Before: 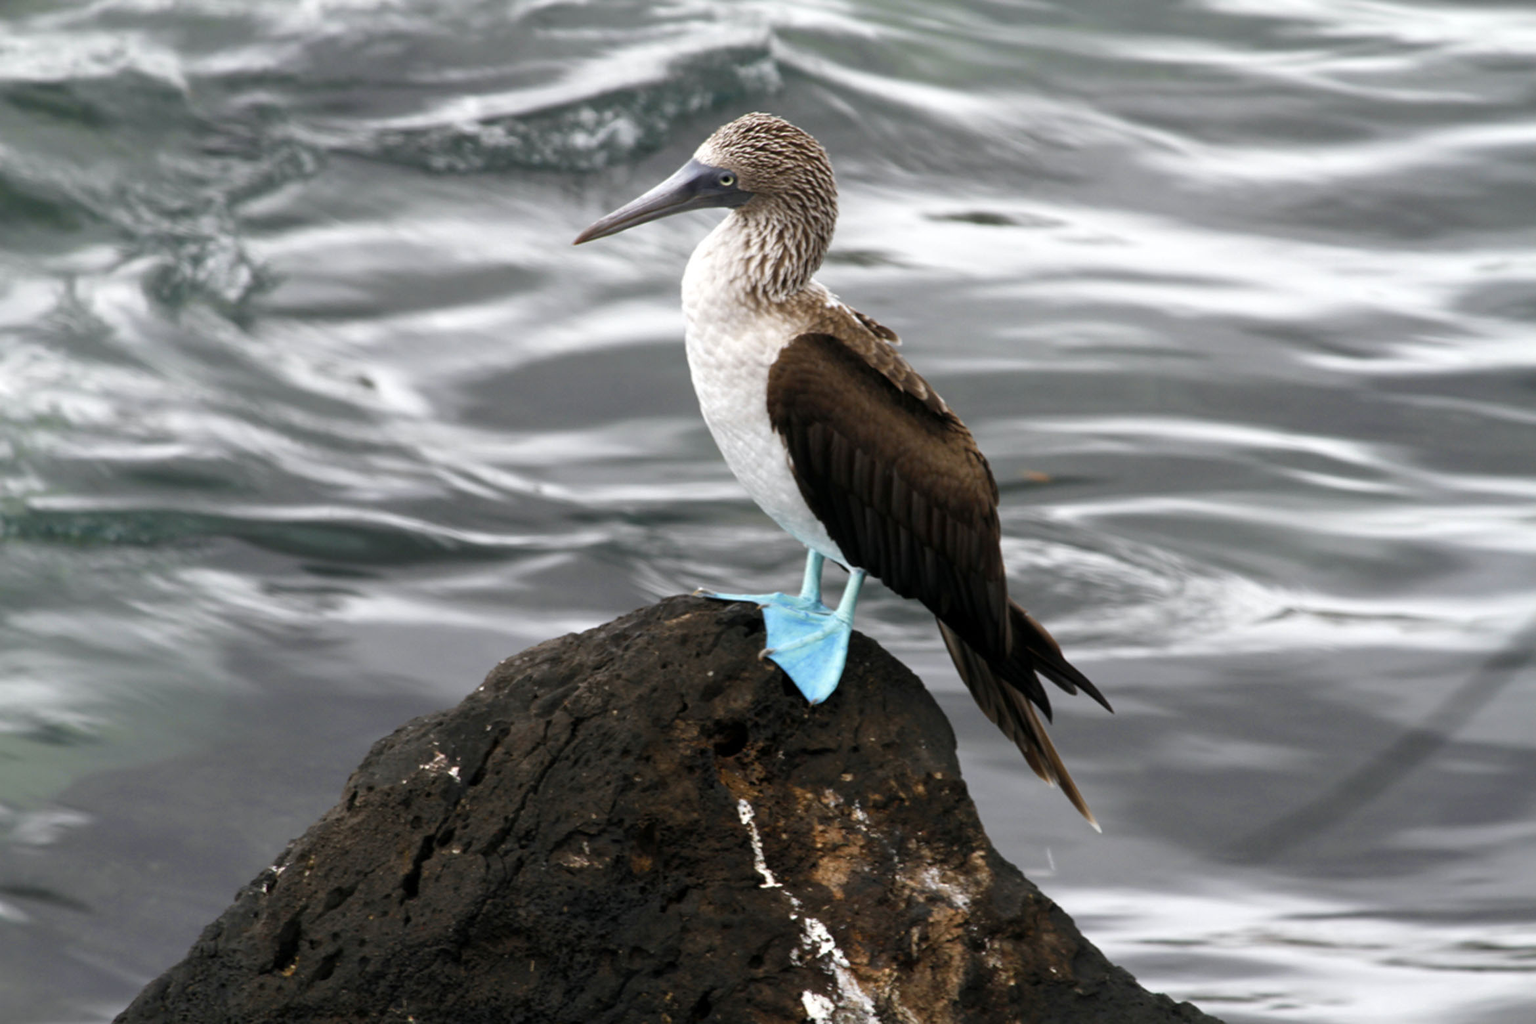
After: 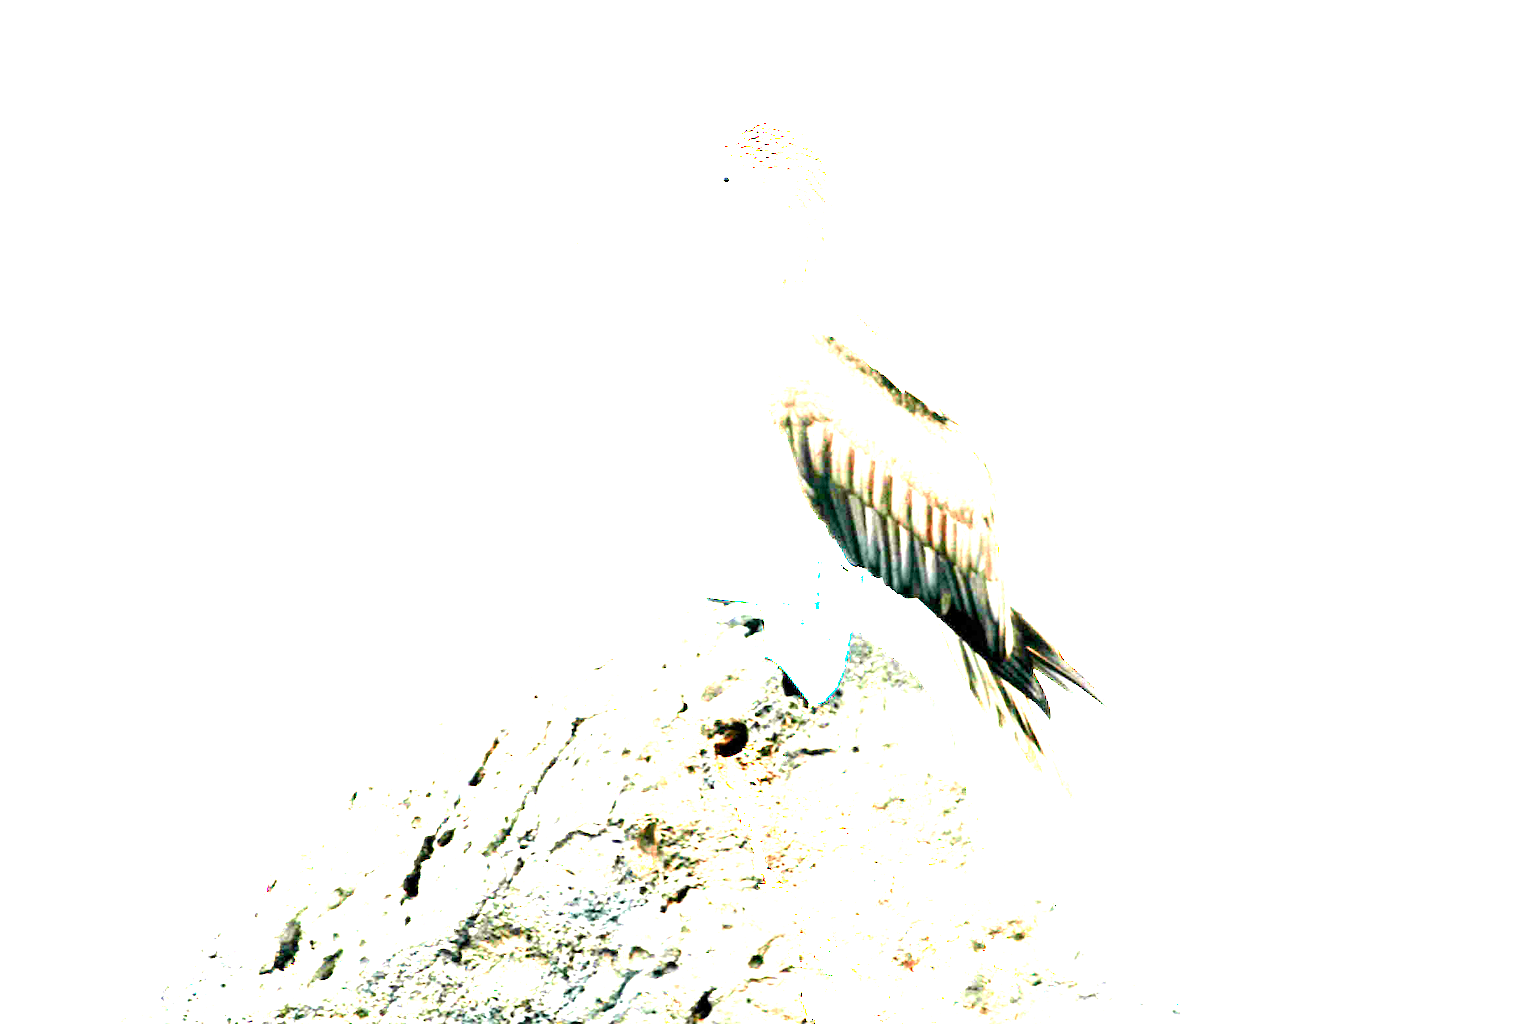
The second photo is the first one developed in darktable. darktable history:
exposure: exposure 7.968 EV, compensate highlight preservation false
